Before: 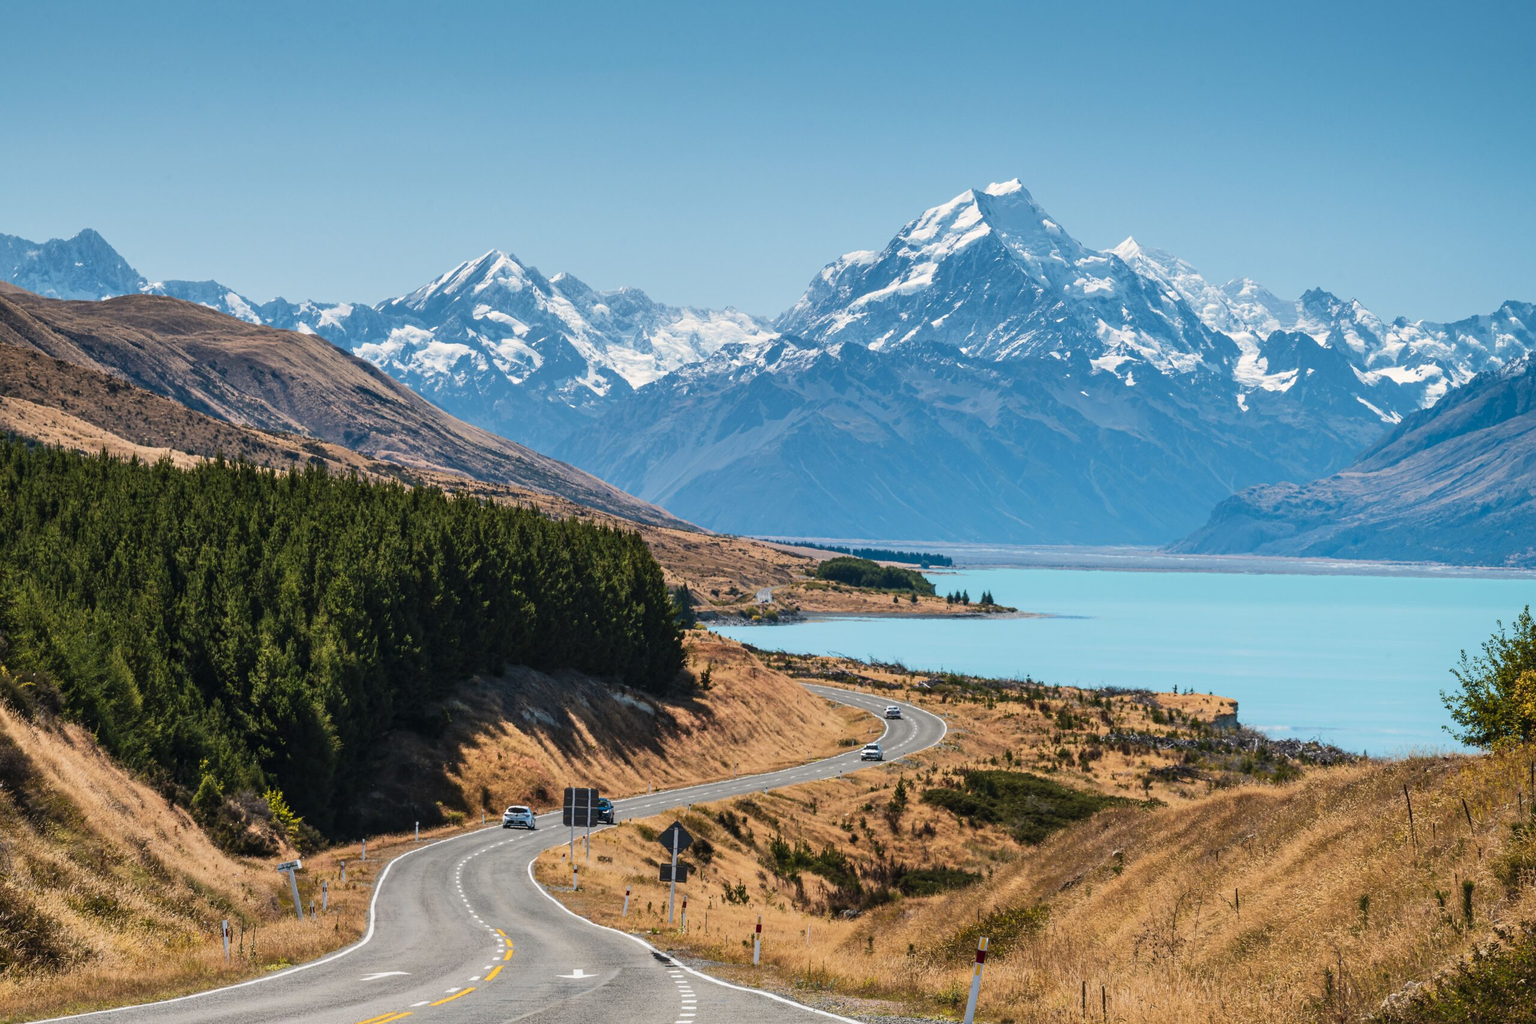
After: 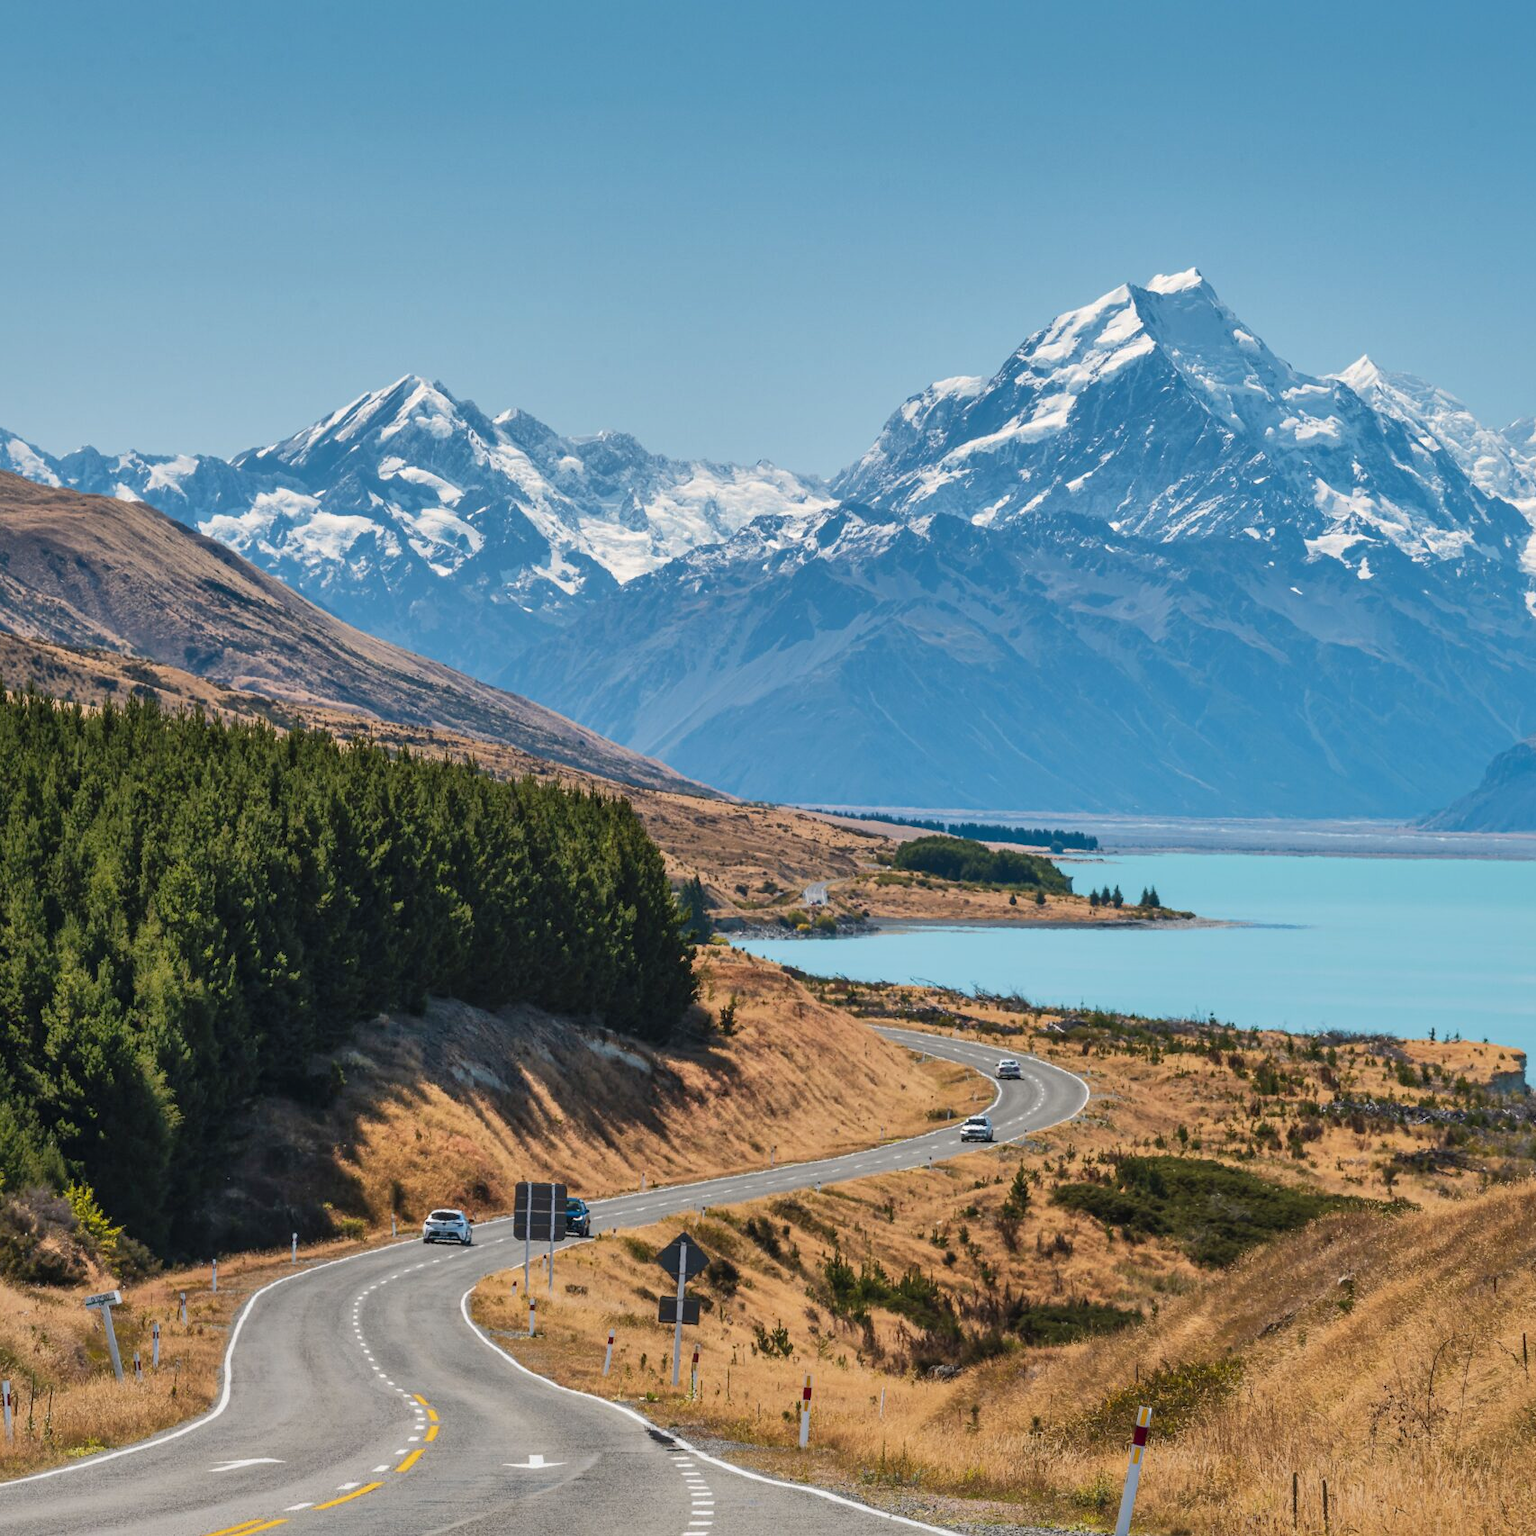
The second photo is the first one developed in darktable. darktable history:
shadows and highlights: on, module defaults
crop and rotate: left 14.385%, right 18.948%
